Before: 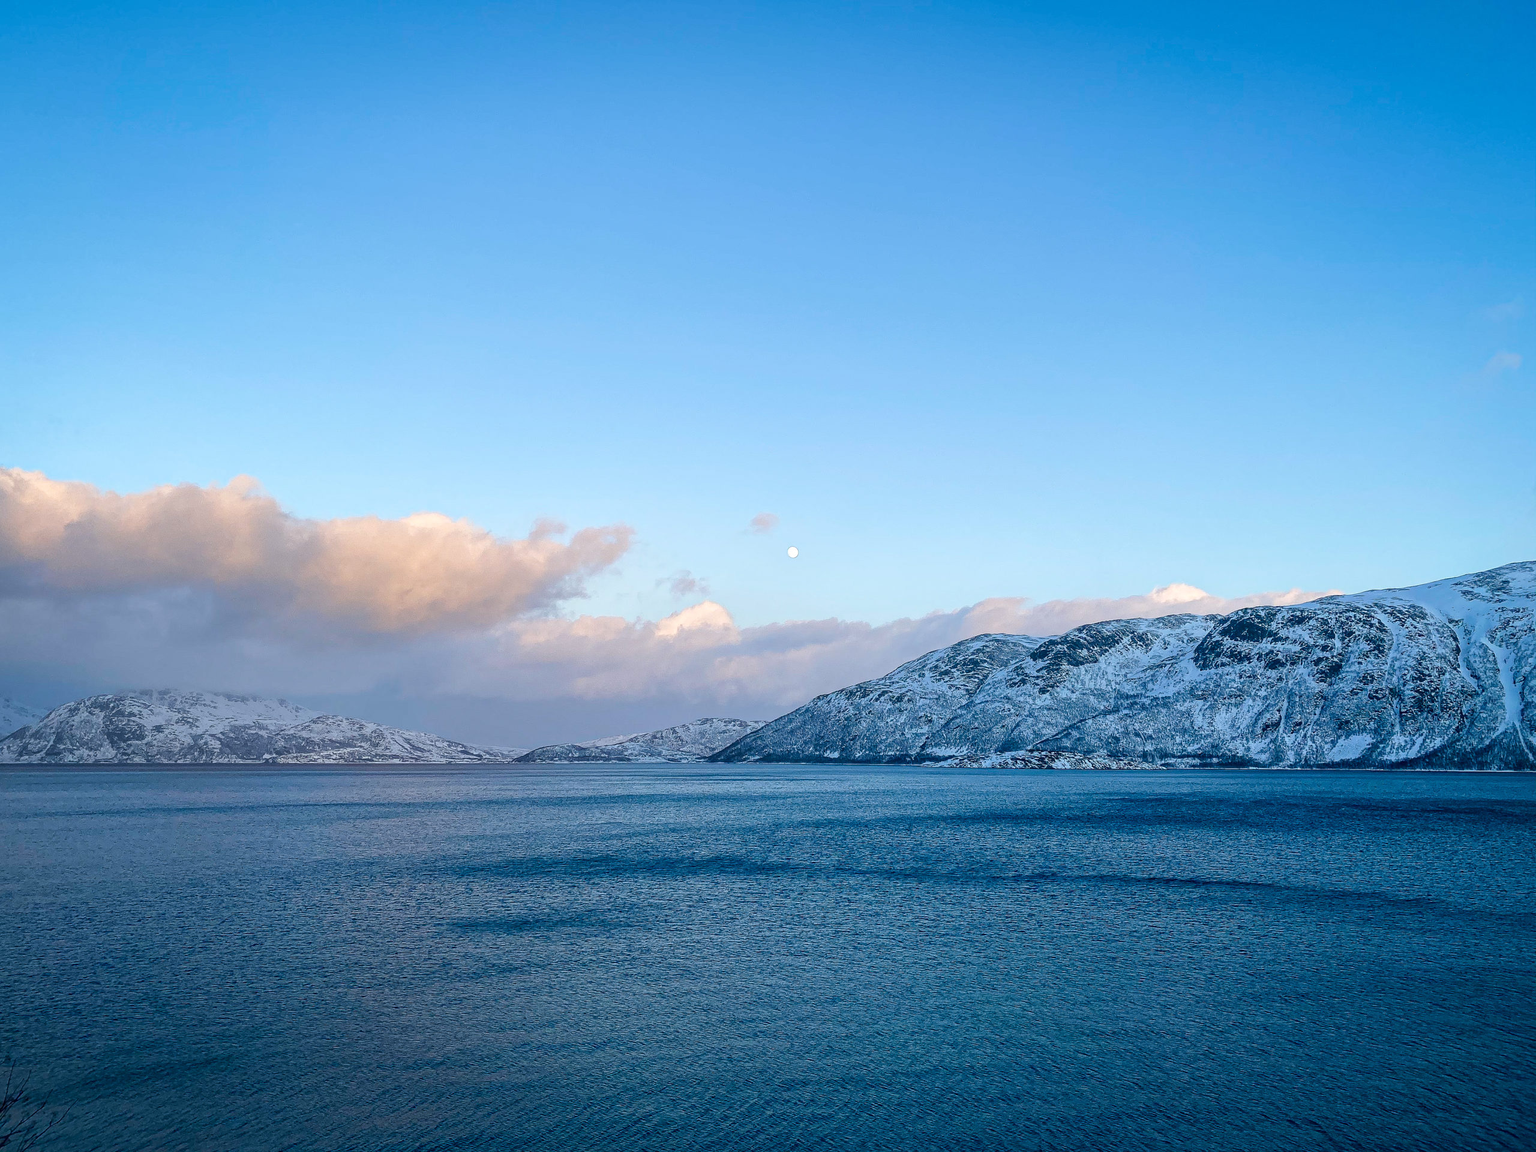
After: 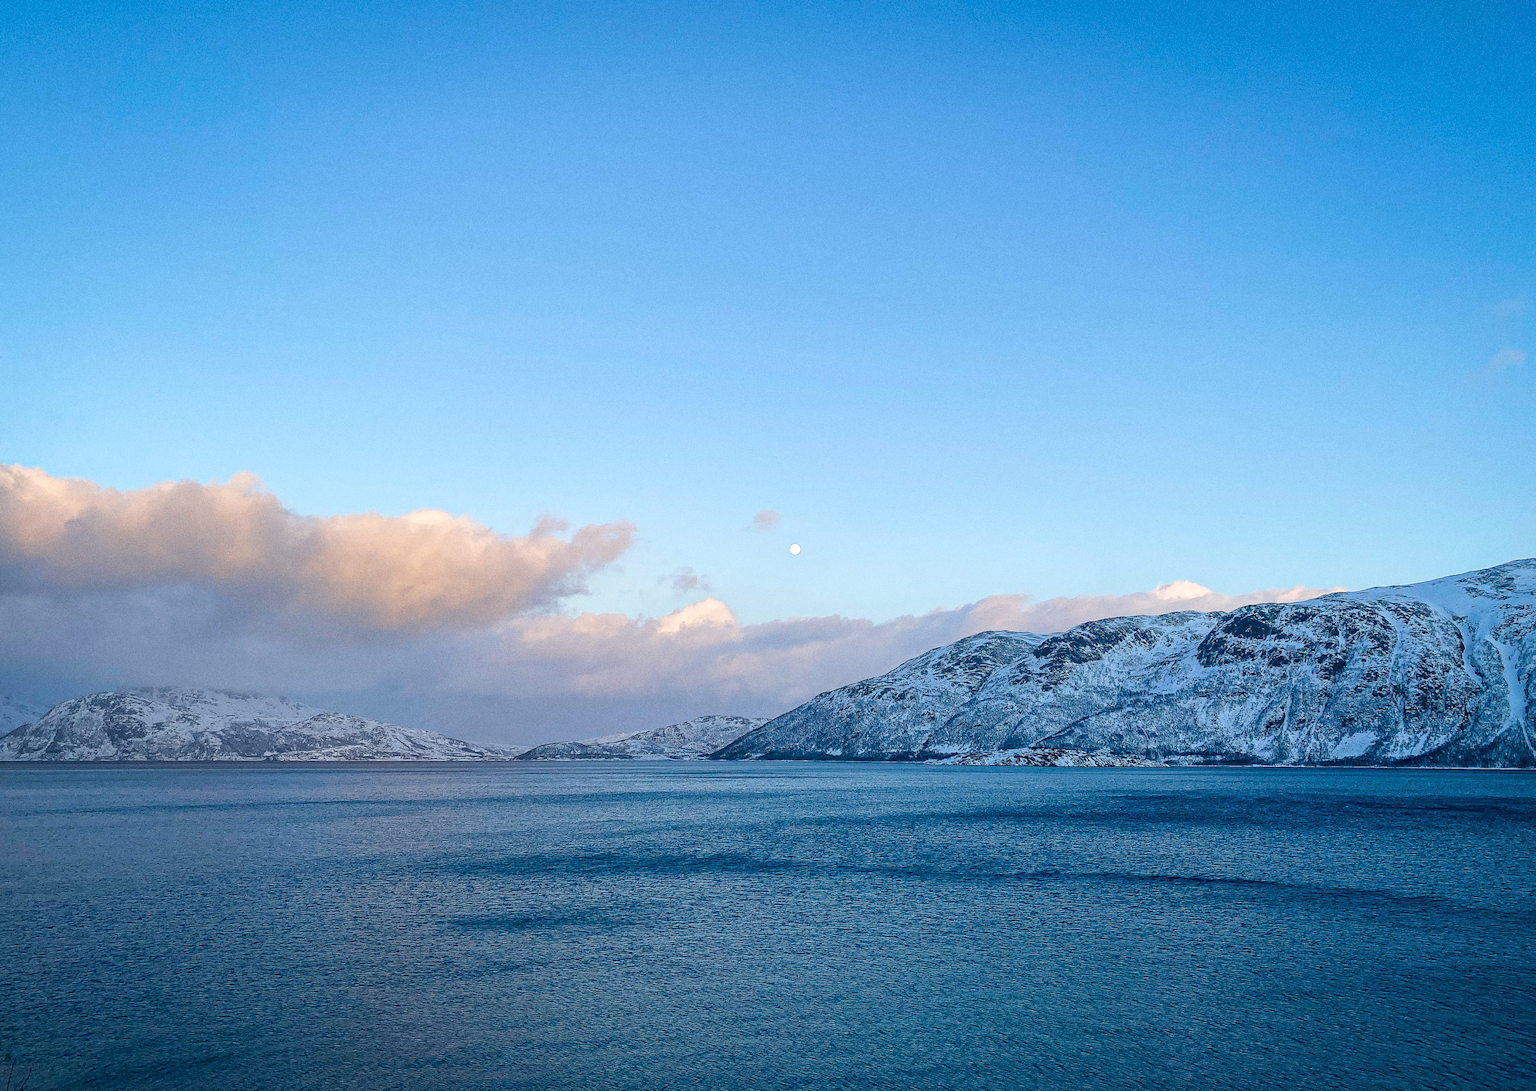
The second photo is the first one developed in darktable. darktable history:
grain: coarseness 0.09 ISO
crop: top 0.448%, right 0.264%, bottom 5.045%
